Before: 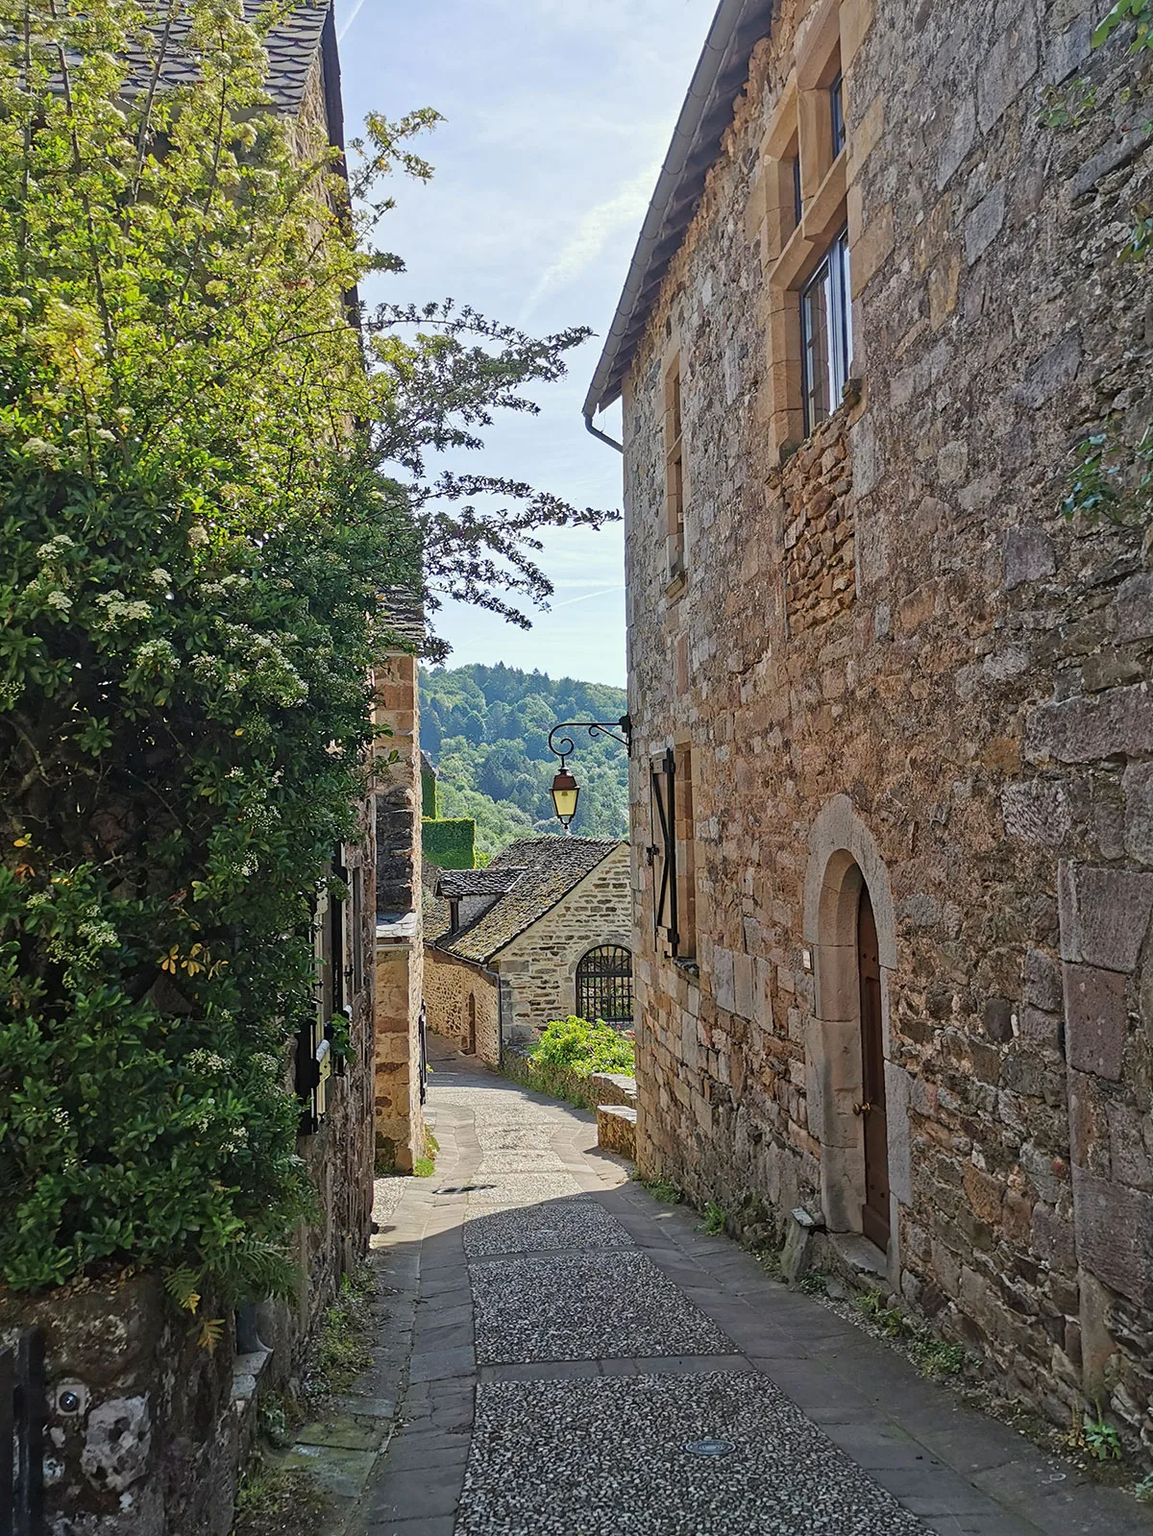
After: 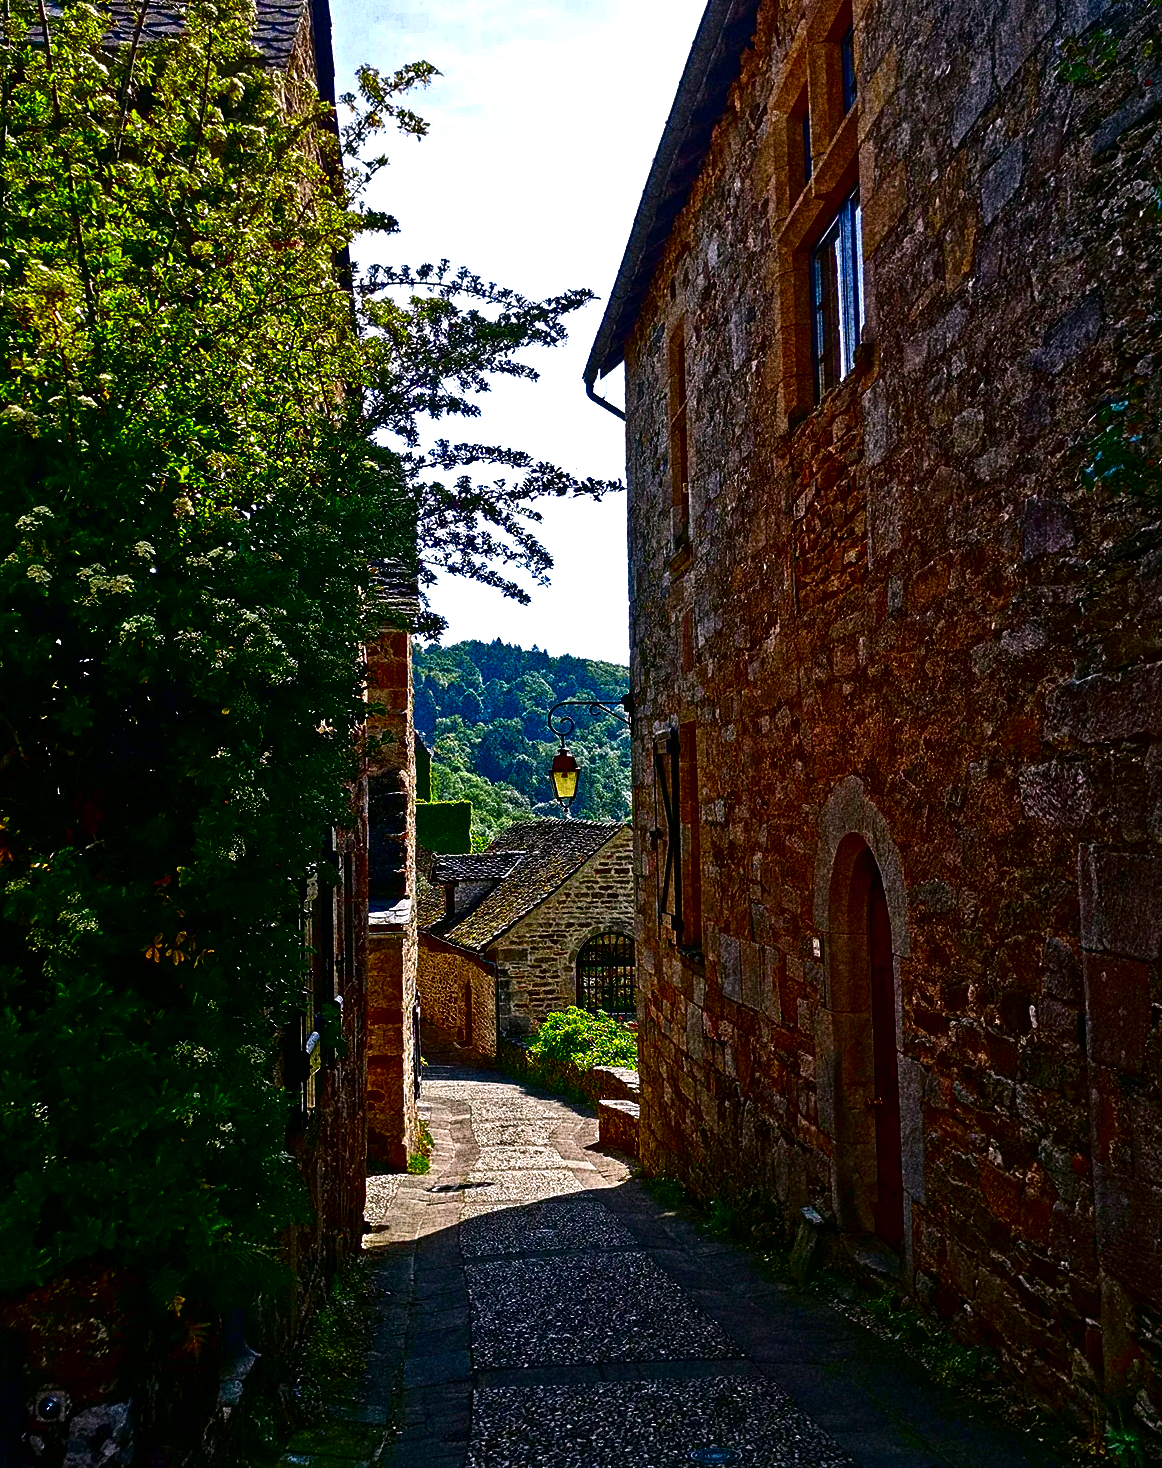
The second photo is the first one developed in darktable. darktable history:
color balance rgb: shadows lift › chroma 2%, shadows lift › hue 135.47°, highlights gain › chroma 2%, highlights gain › hue 291.01°, global offset › luminance 0.5%, perceptual saturation grading › global saturation -10.8%, perceptual saturation grading › highlights -26.83%, perceptual saturation grading › shadows 21.25%, perceptual brilliance grading › highlights 17.77%, perceptual brilliance grading › mid-tones 31.71%, perceptual brilliance grading › shadows -31.01%, global vibrance 24.91%
contrast brightness saturation: brightness -1, saturation 1
grain: coarseness 30.02 ISO, strength 100%
crop: left 1.964%, top 3.251%, right 1.122%, bottom 4.933%
